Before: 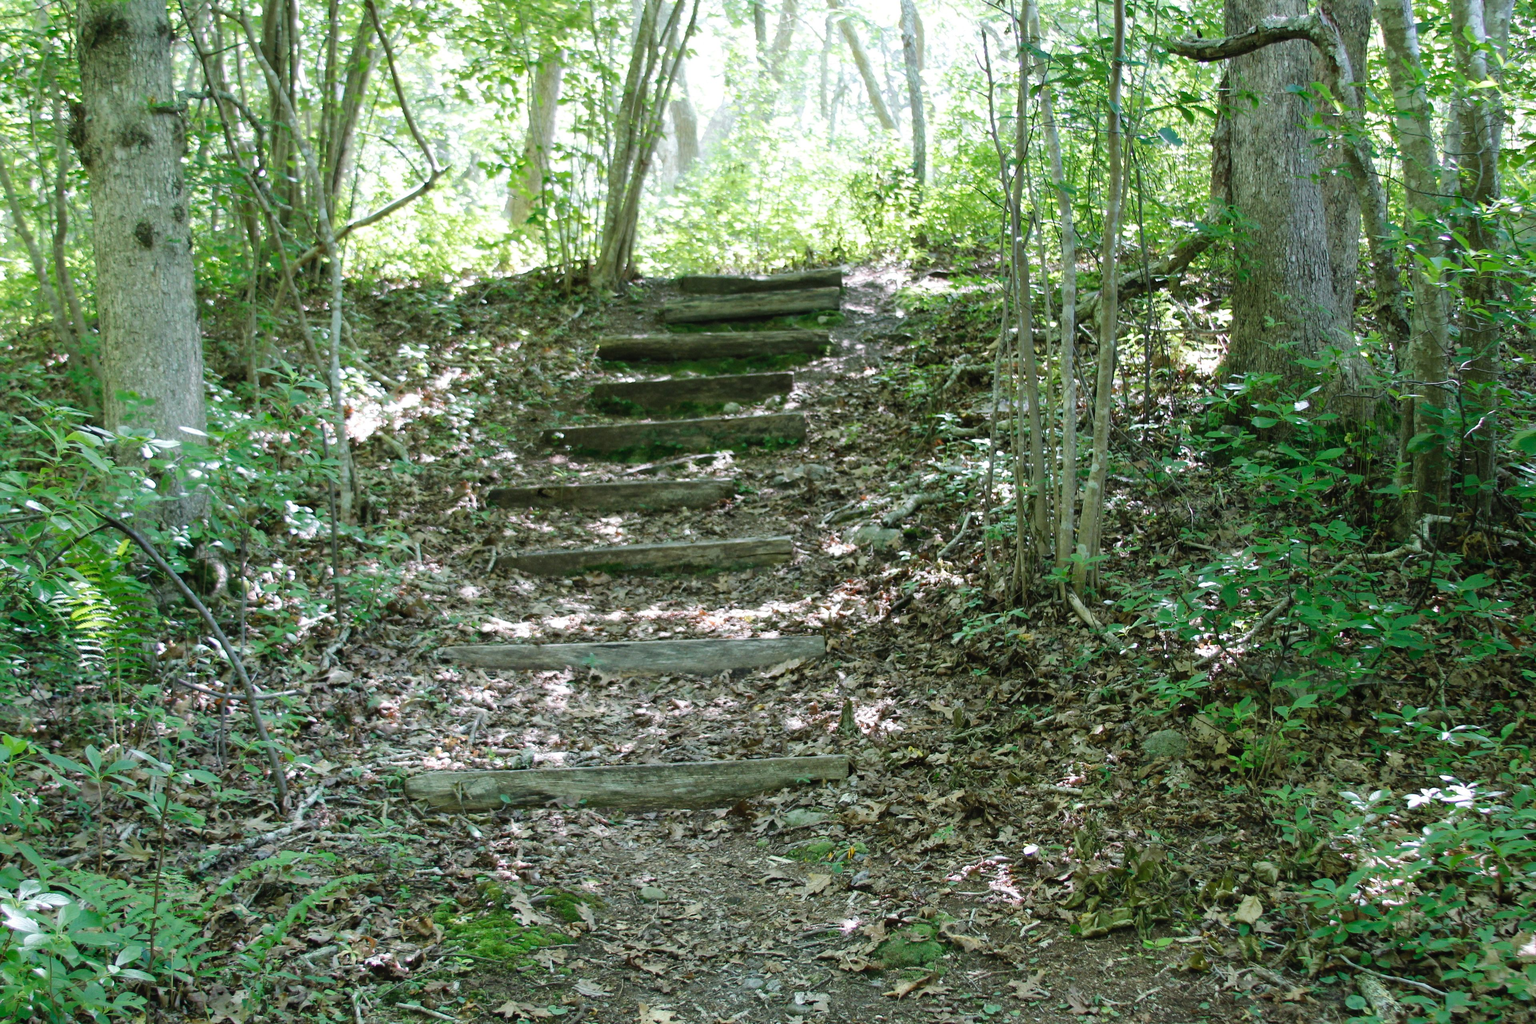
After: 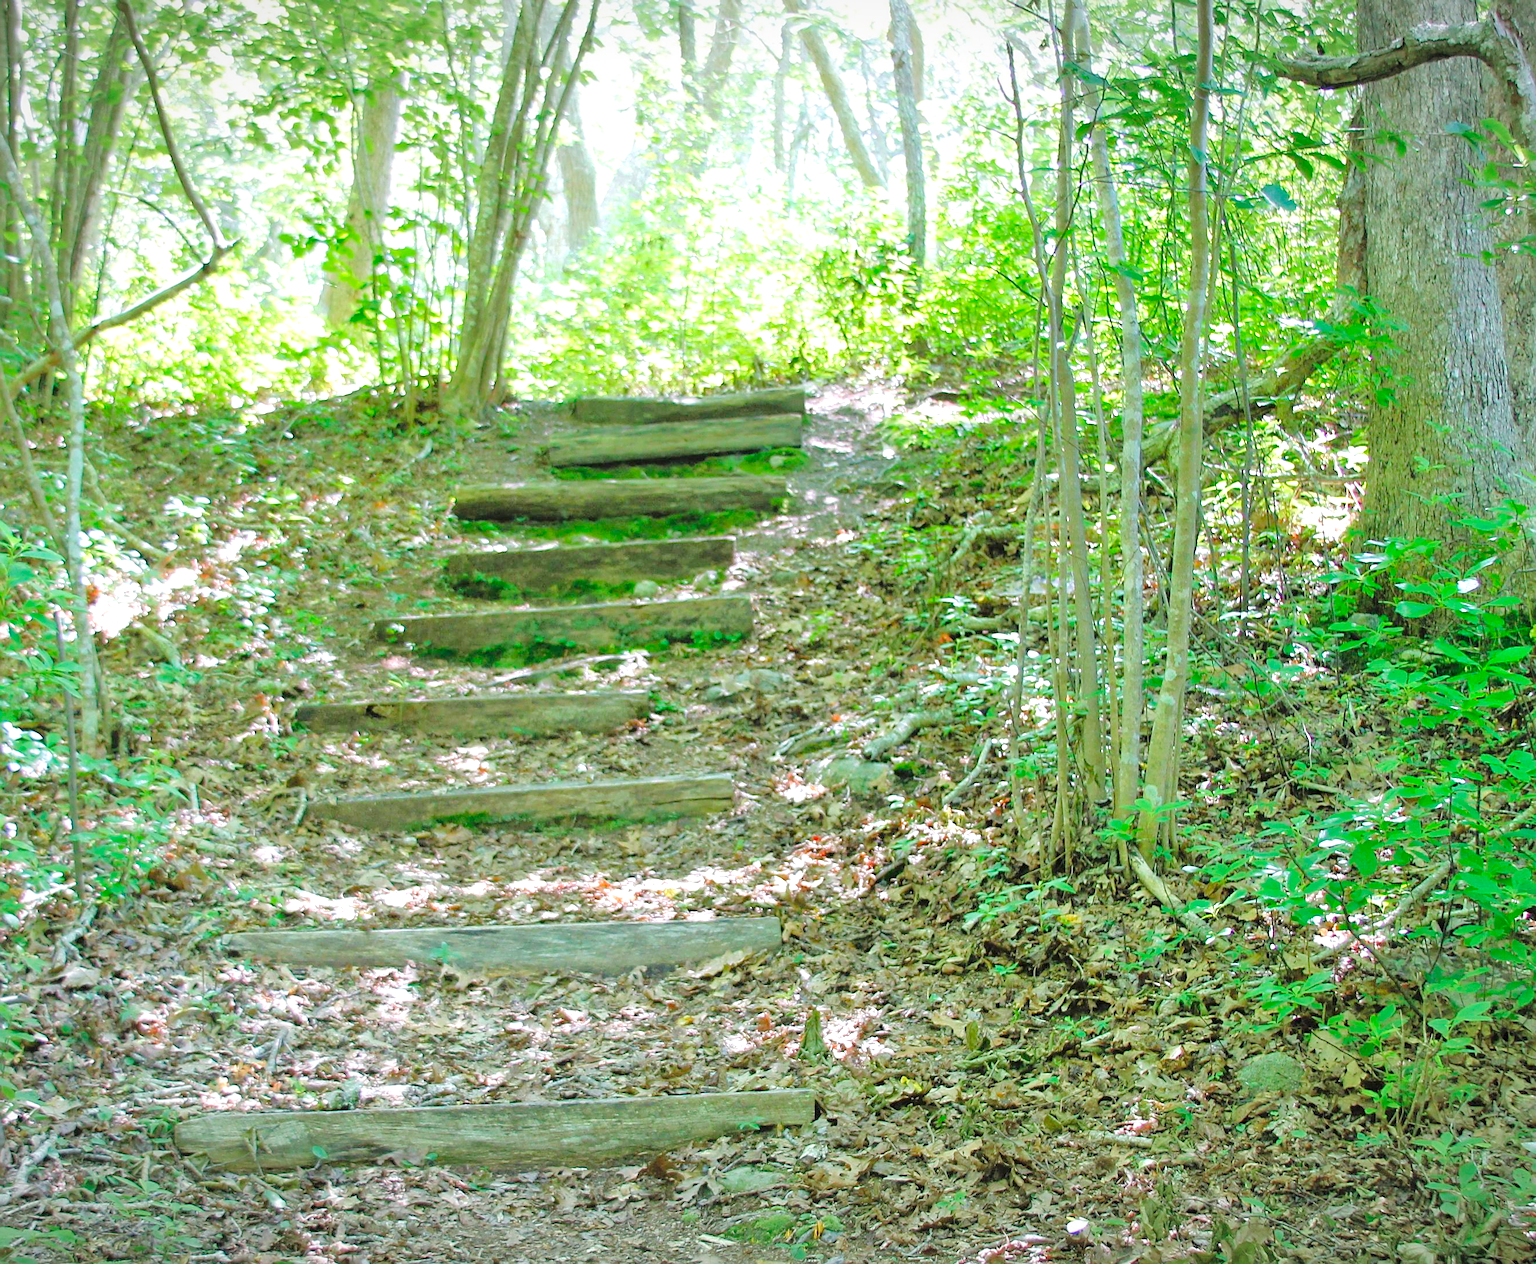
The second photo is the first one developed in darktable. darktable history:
tone equalizer: -7 EV 0.142 EV, -6 EV 0.609 EV, -5 EV 1.18 EV, -4 EV 1.34 EV, -3 EV 1.14 EV, -2 EV 0.6 EV, -1 EV 0.151 EV, smoothing 1
sharpen: on, module defaults
exposure: exposure 0.292 EV, compensate highlight preservation false
base curve: curves: ch0 [(0, 0) (0.158, 0.273) (0.879, 0.895) (1, 1)]
crop: left 18.495%, right 12.156%, bottom 14.371%
contrast brightness saturation: brightness -0.019, saturation 0.352
vignetting: fall-off start 98.11%, fall-off radius 101.26%, width/height ratio 1.425, unbound false
